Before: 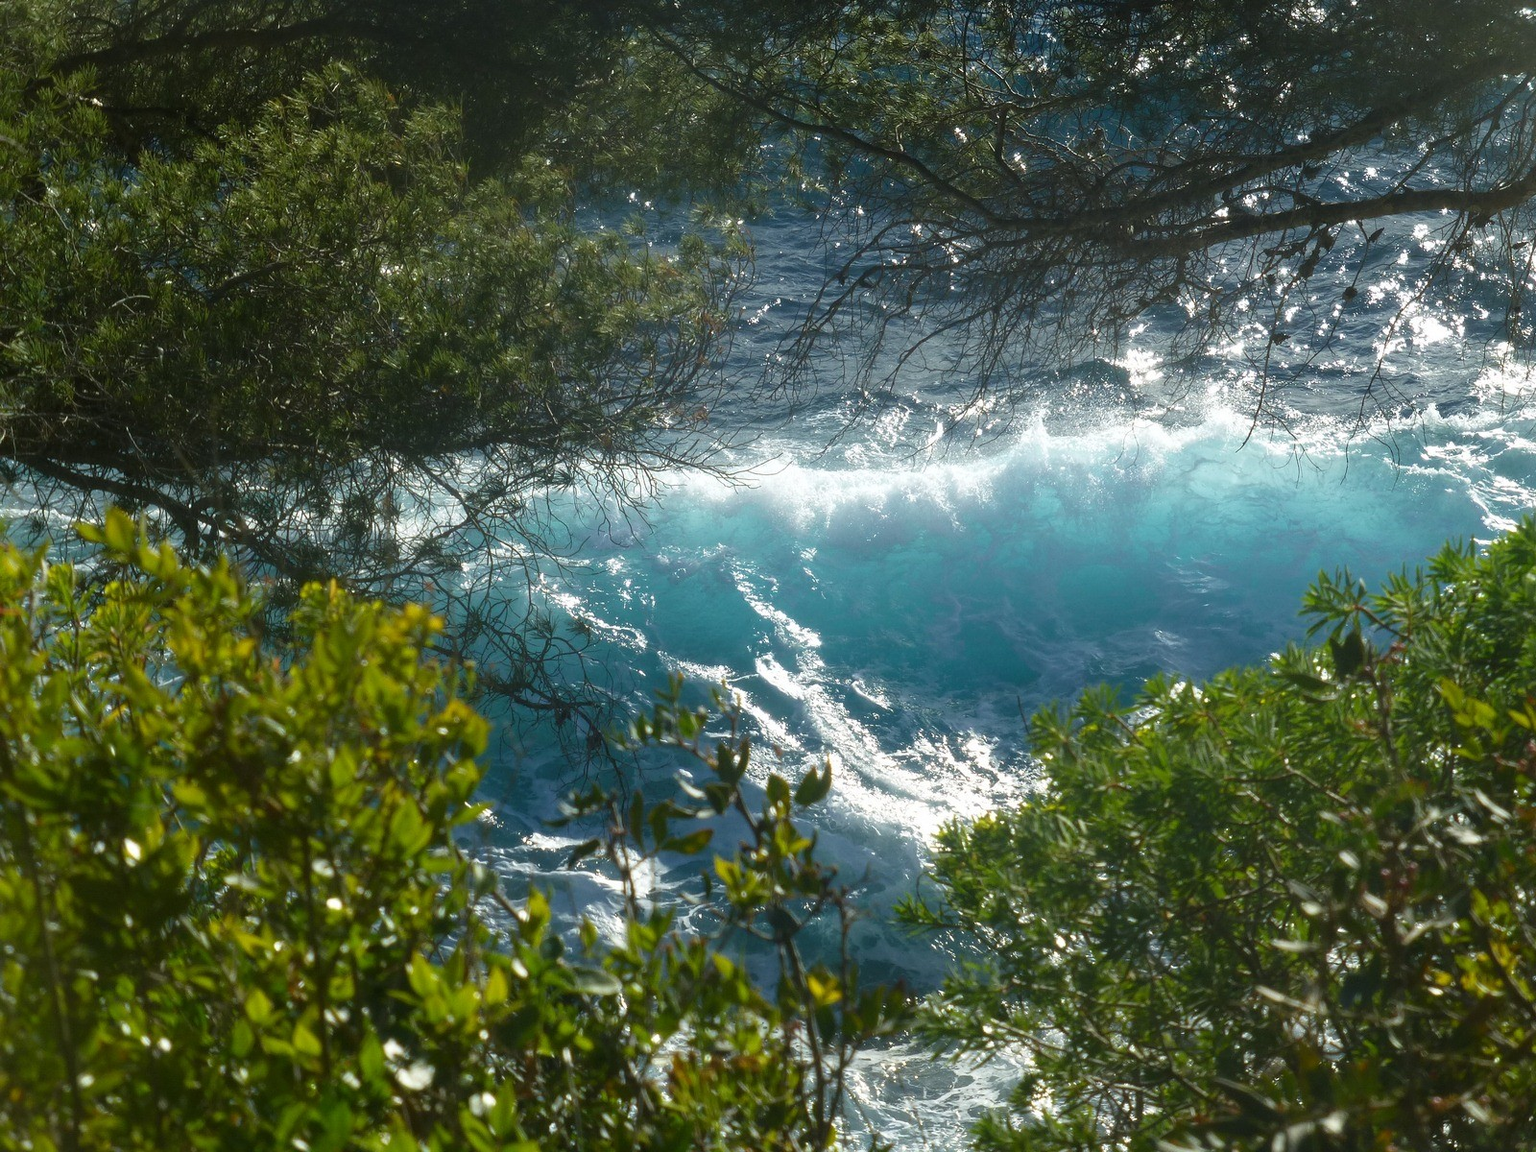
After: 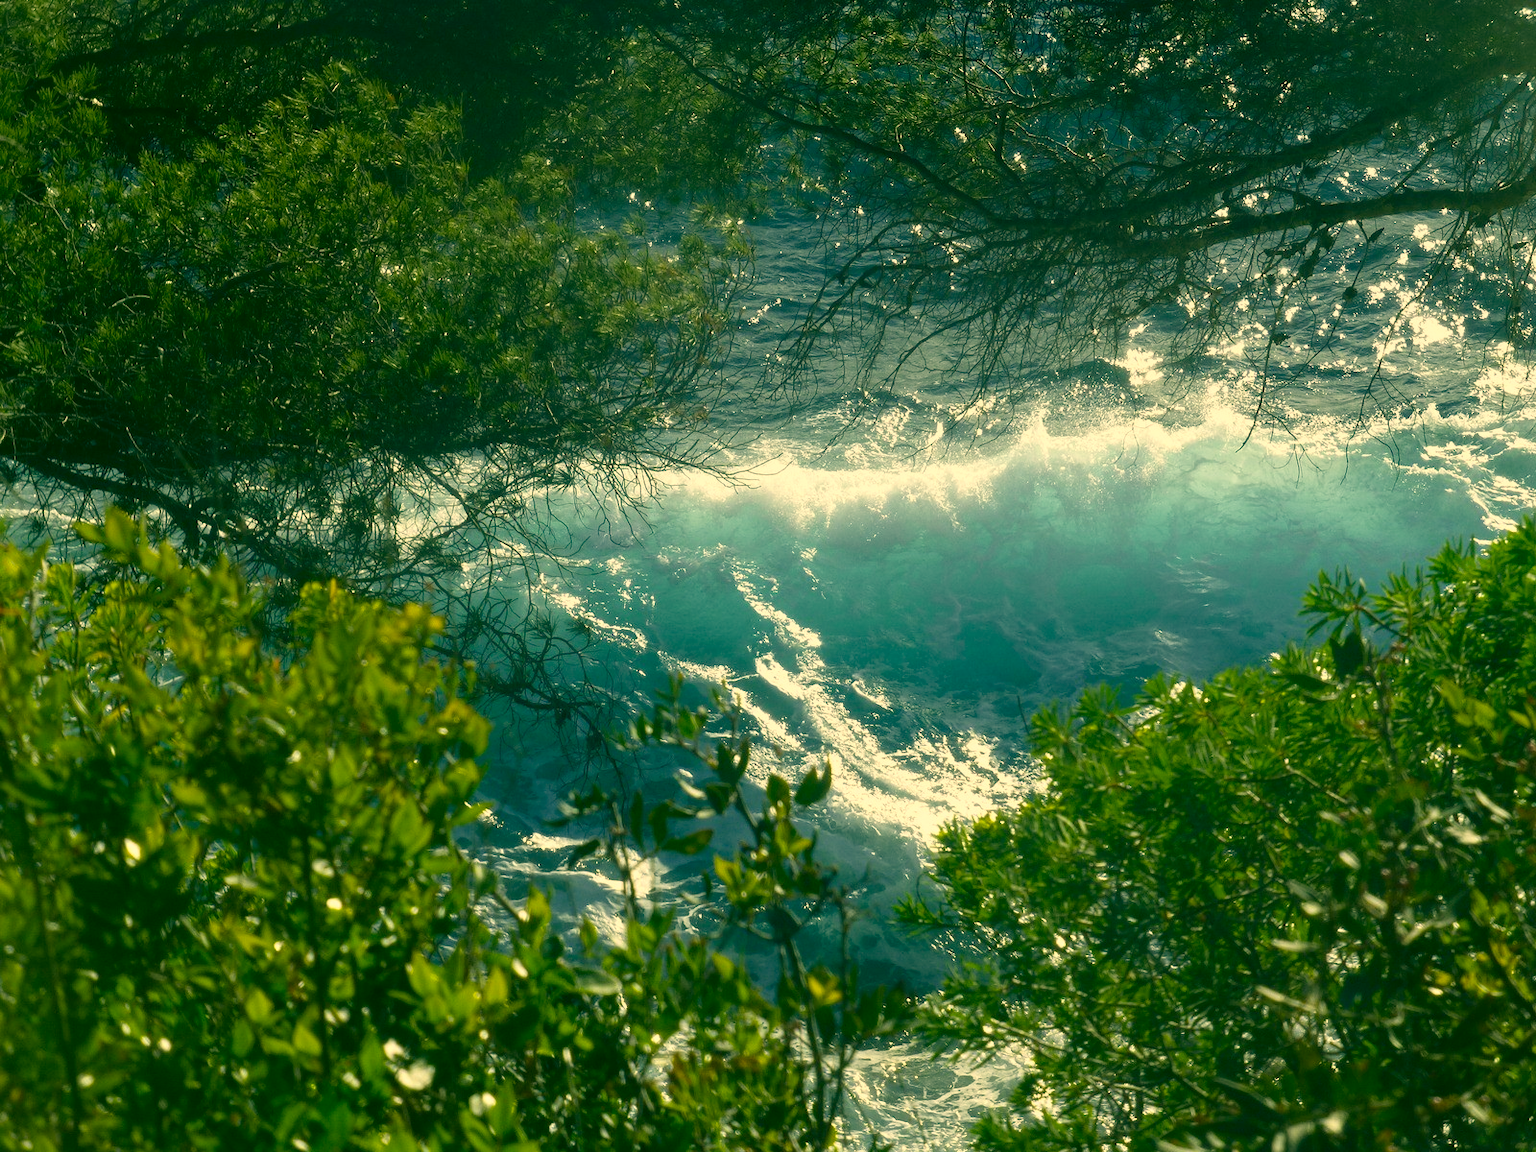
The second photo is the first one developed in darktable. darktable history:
color correction: highlights a* 5.64, highlights b* 32.79, shadows a* -25.53, shadows b* 3.71
